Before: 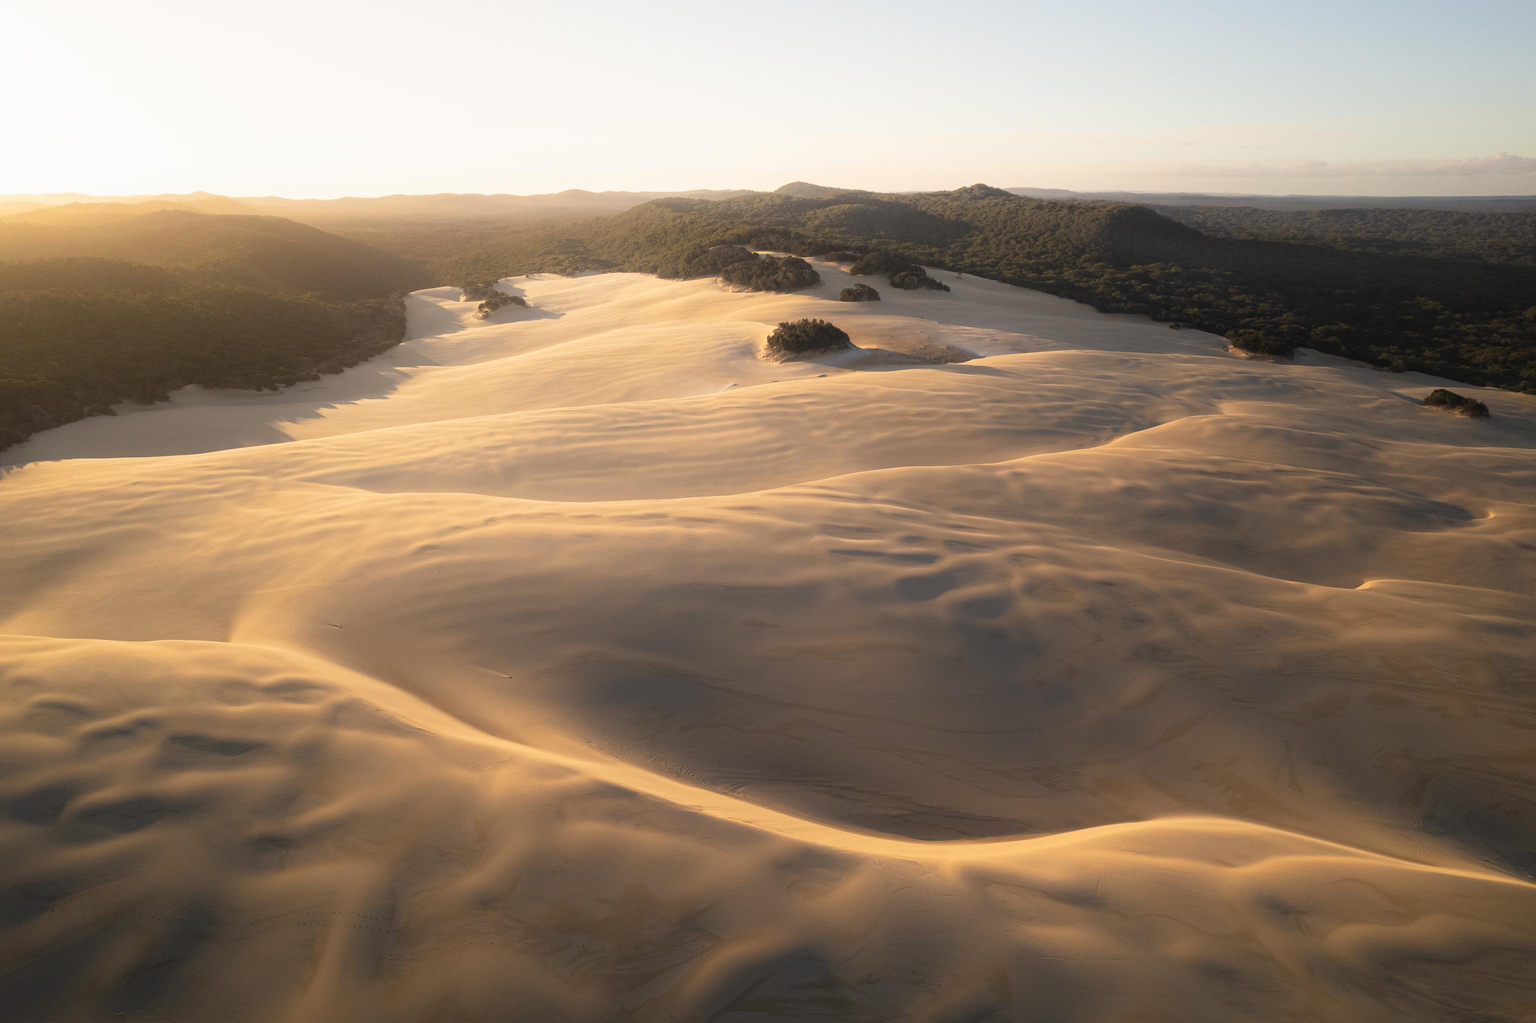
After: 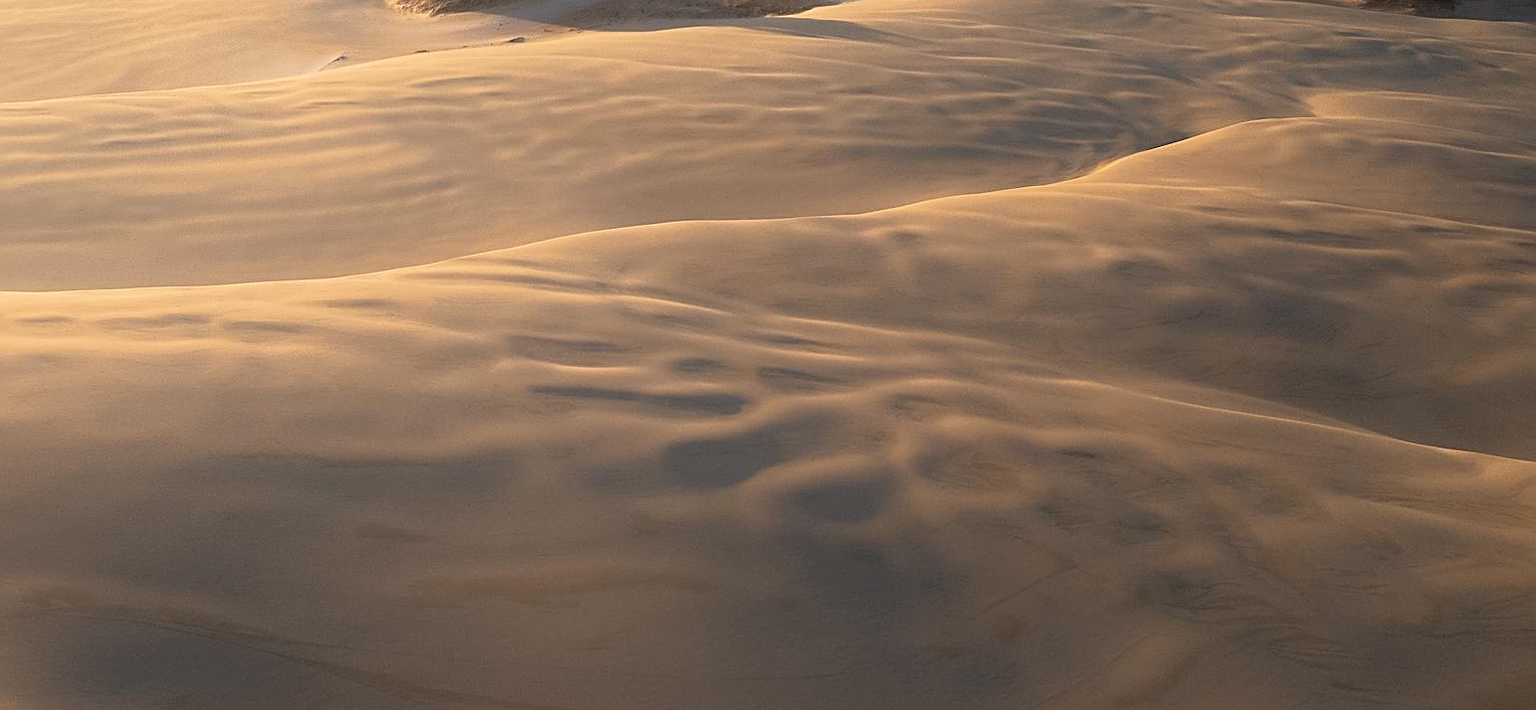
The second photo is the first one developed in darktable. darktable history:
sharpen: on, module defaults
crop: left 36.672%, top 34.797%, right 13.081%, bottom 30.316%
